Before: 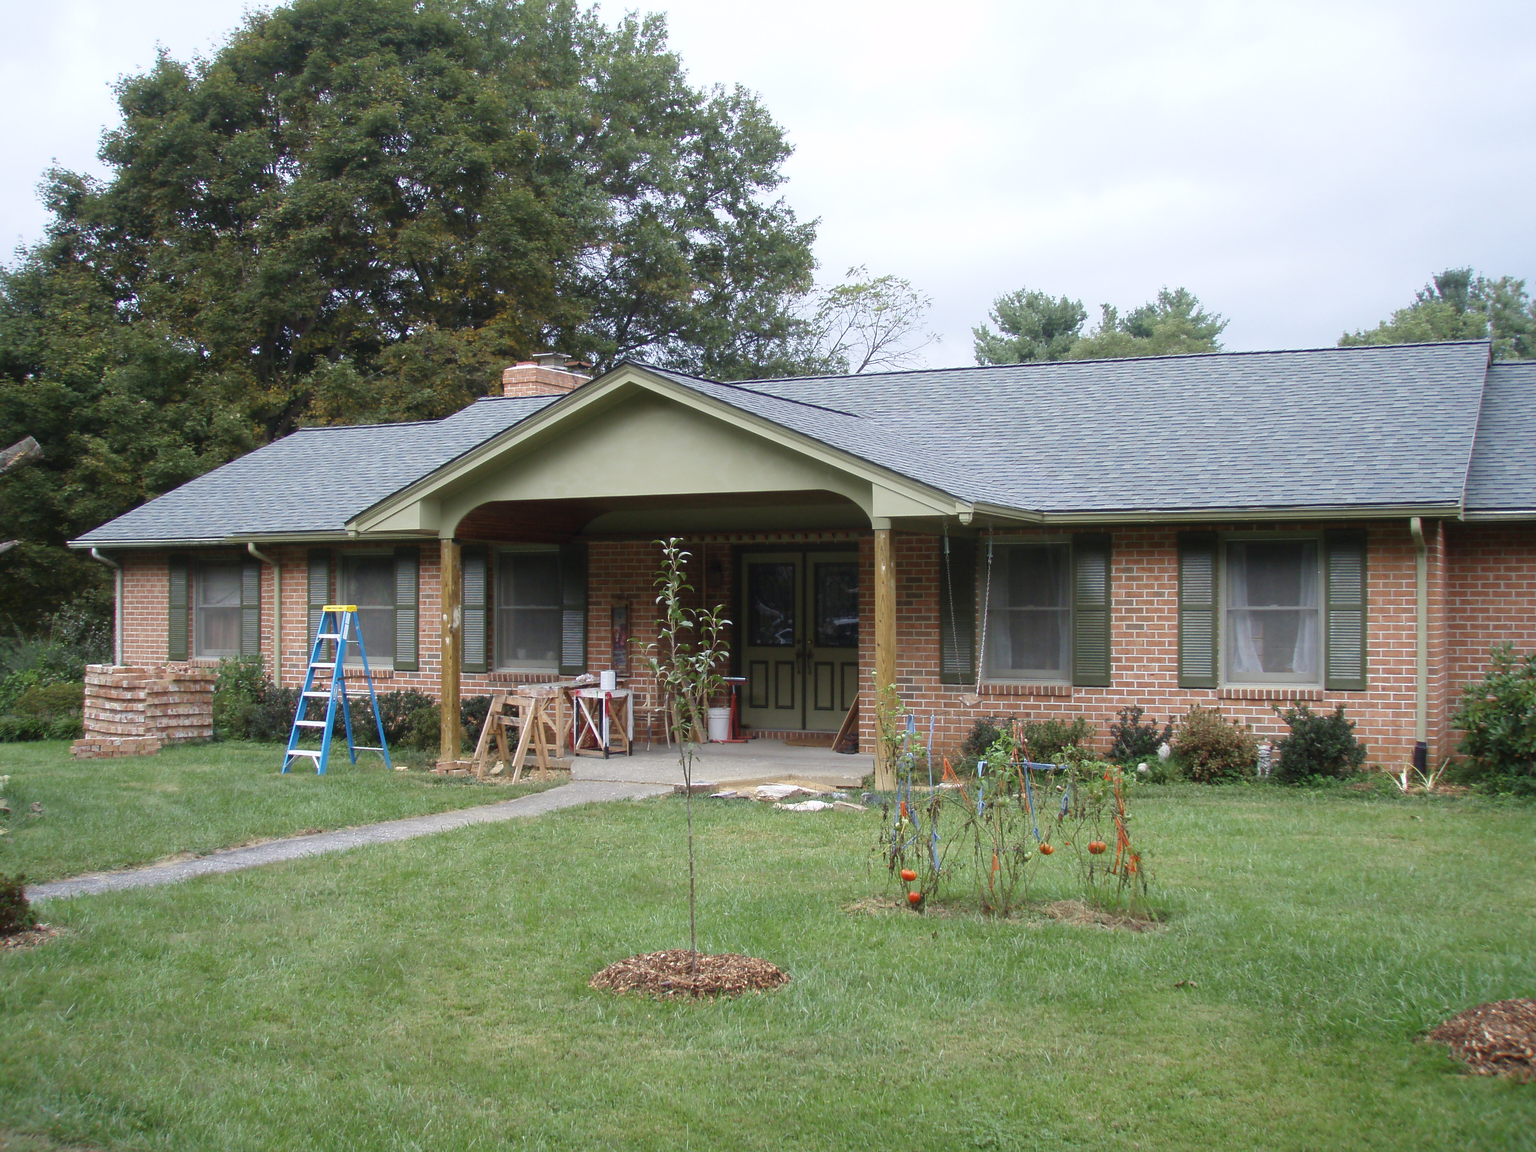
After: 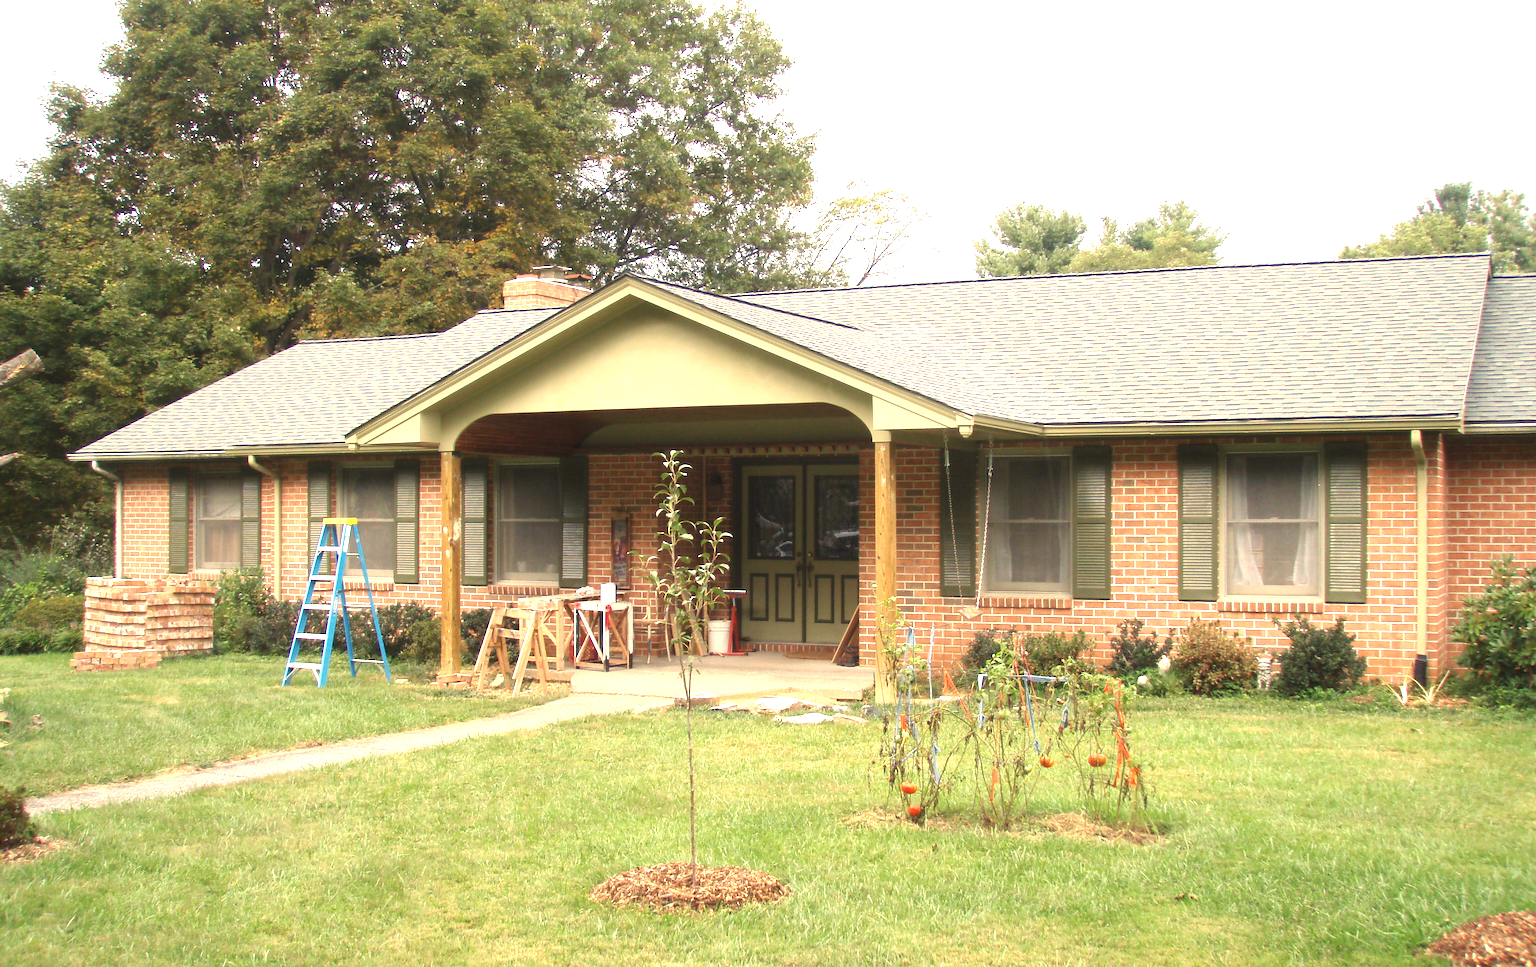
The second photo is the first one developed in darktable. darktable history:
exposure: black level correction 0, exposure 1.2 EV, compensate highlight preservation false
crop: top 7.625%, bottom 8.027%
white balance: red 1.138, green 0.996, blue 0.812
